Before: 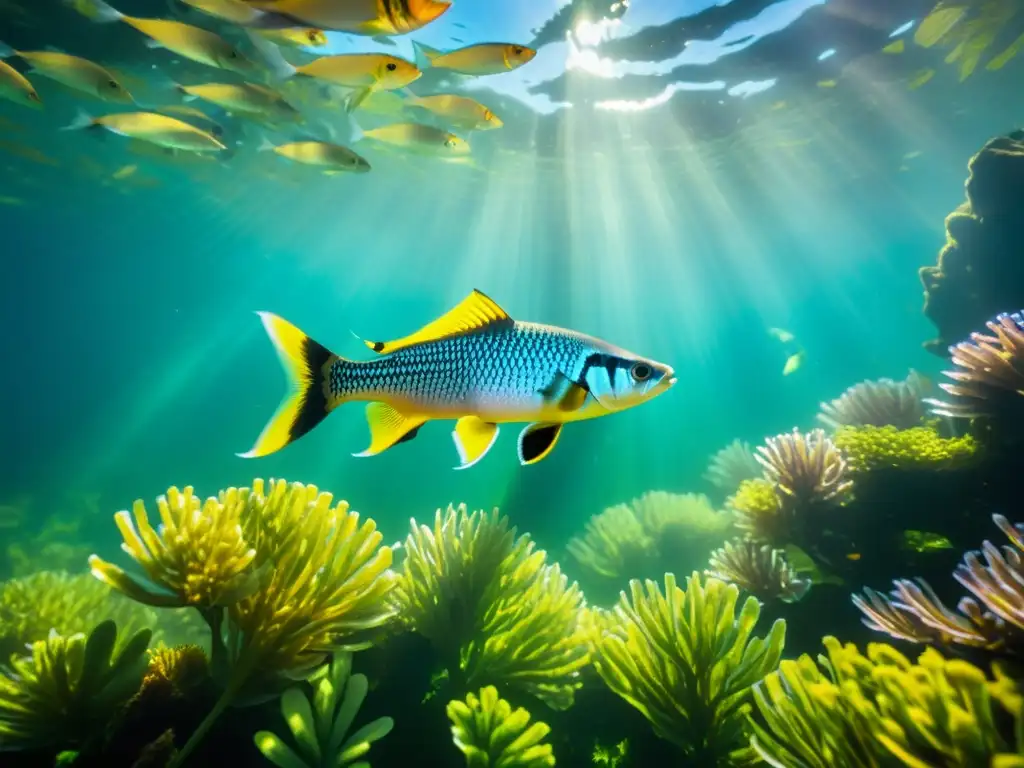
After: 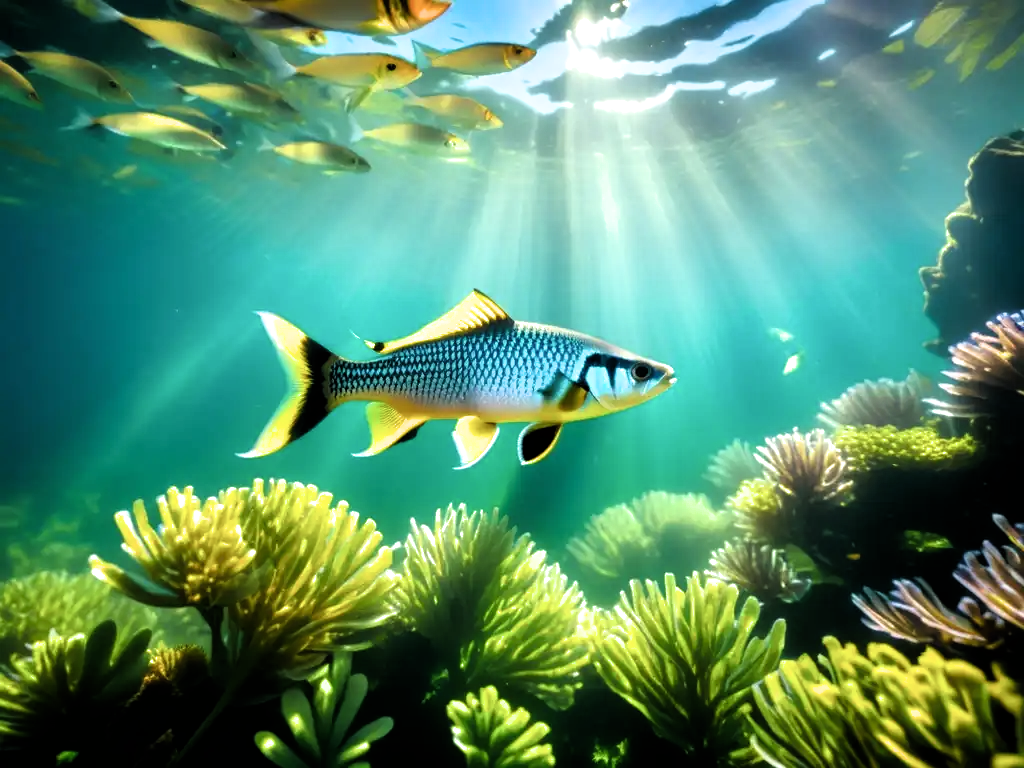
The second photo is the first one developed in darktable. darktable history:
filmic rgb: black relative exposure -8.29 EV, white relative exposure 2.2 EV, target white luminance 99.975%, hardness 7.15, latitude 75.66%, contrast 1.316, highlights saturation mix -2.56%, shadows ↔ highlights balance 30.16%, color science v6 (2022)
